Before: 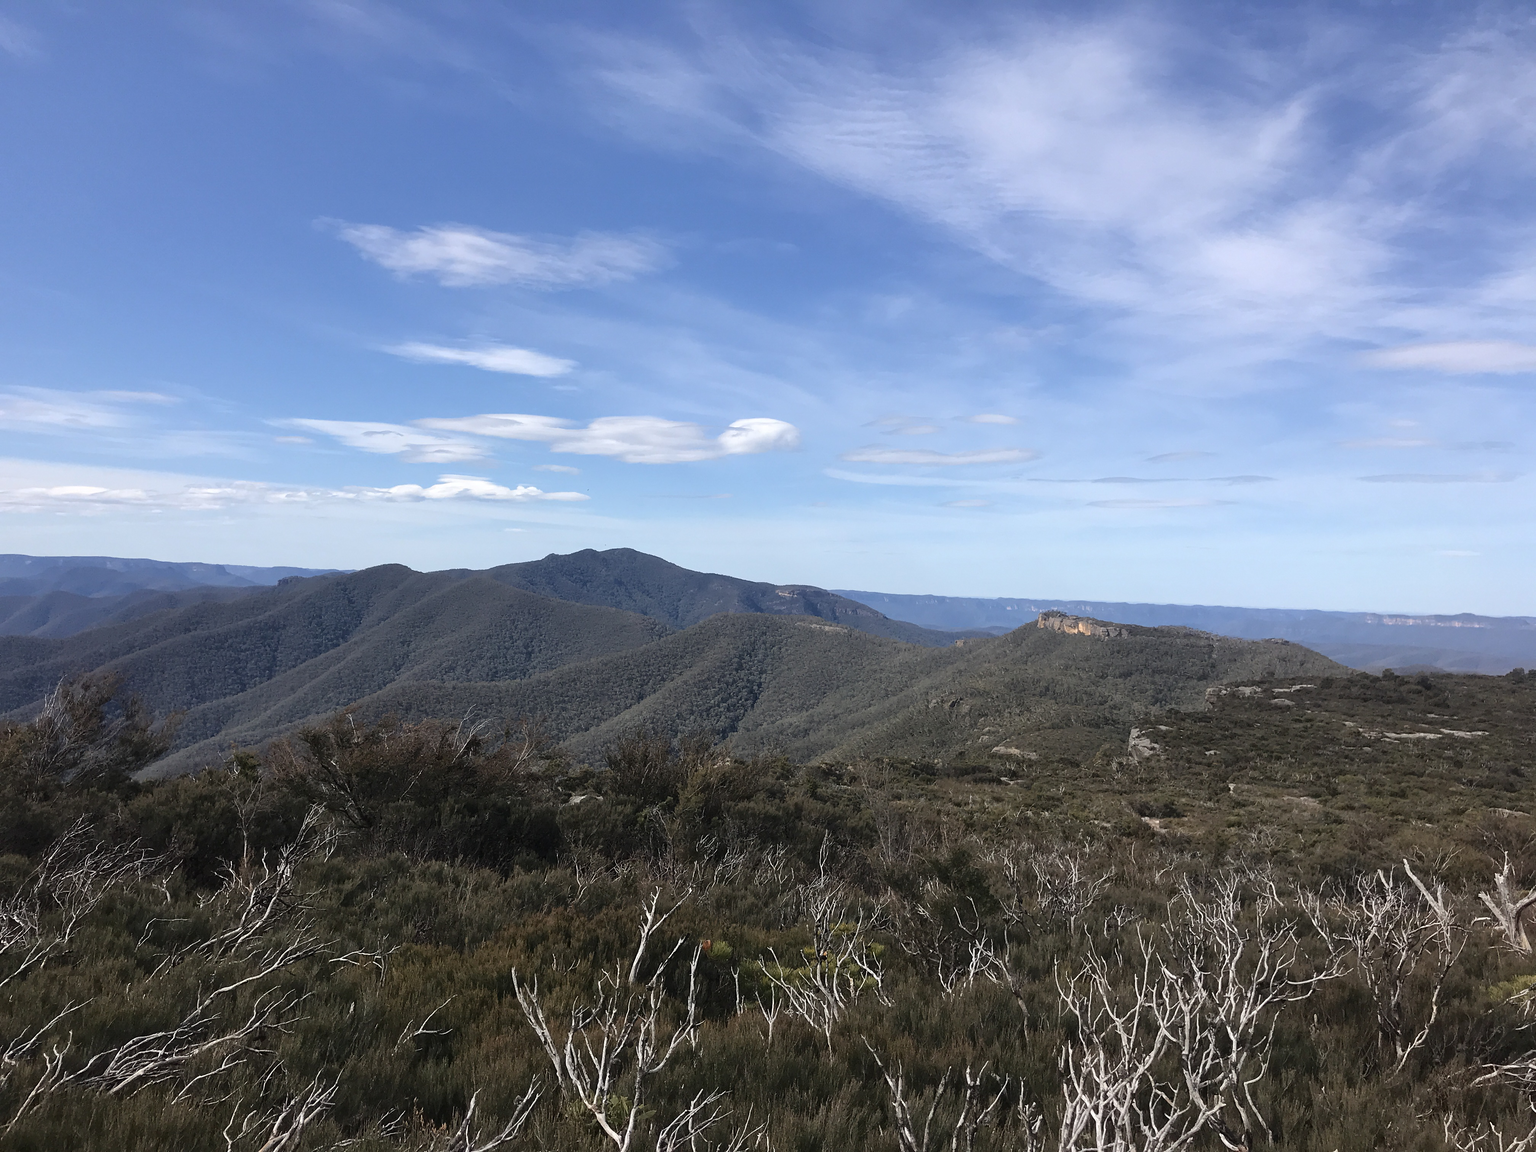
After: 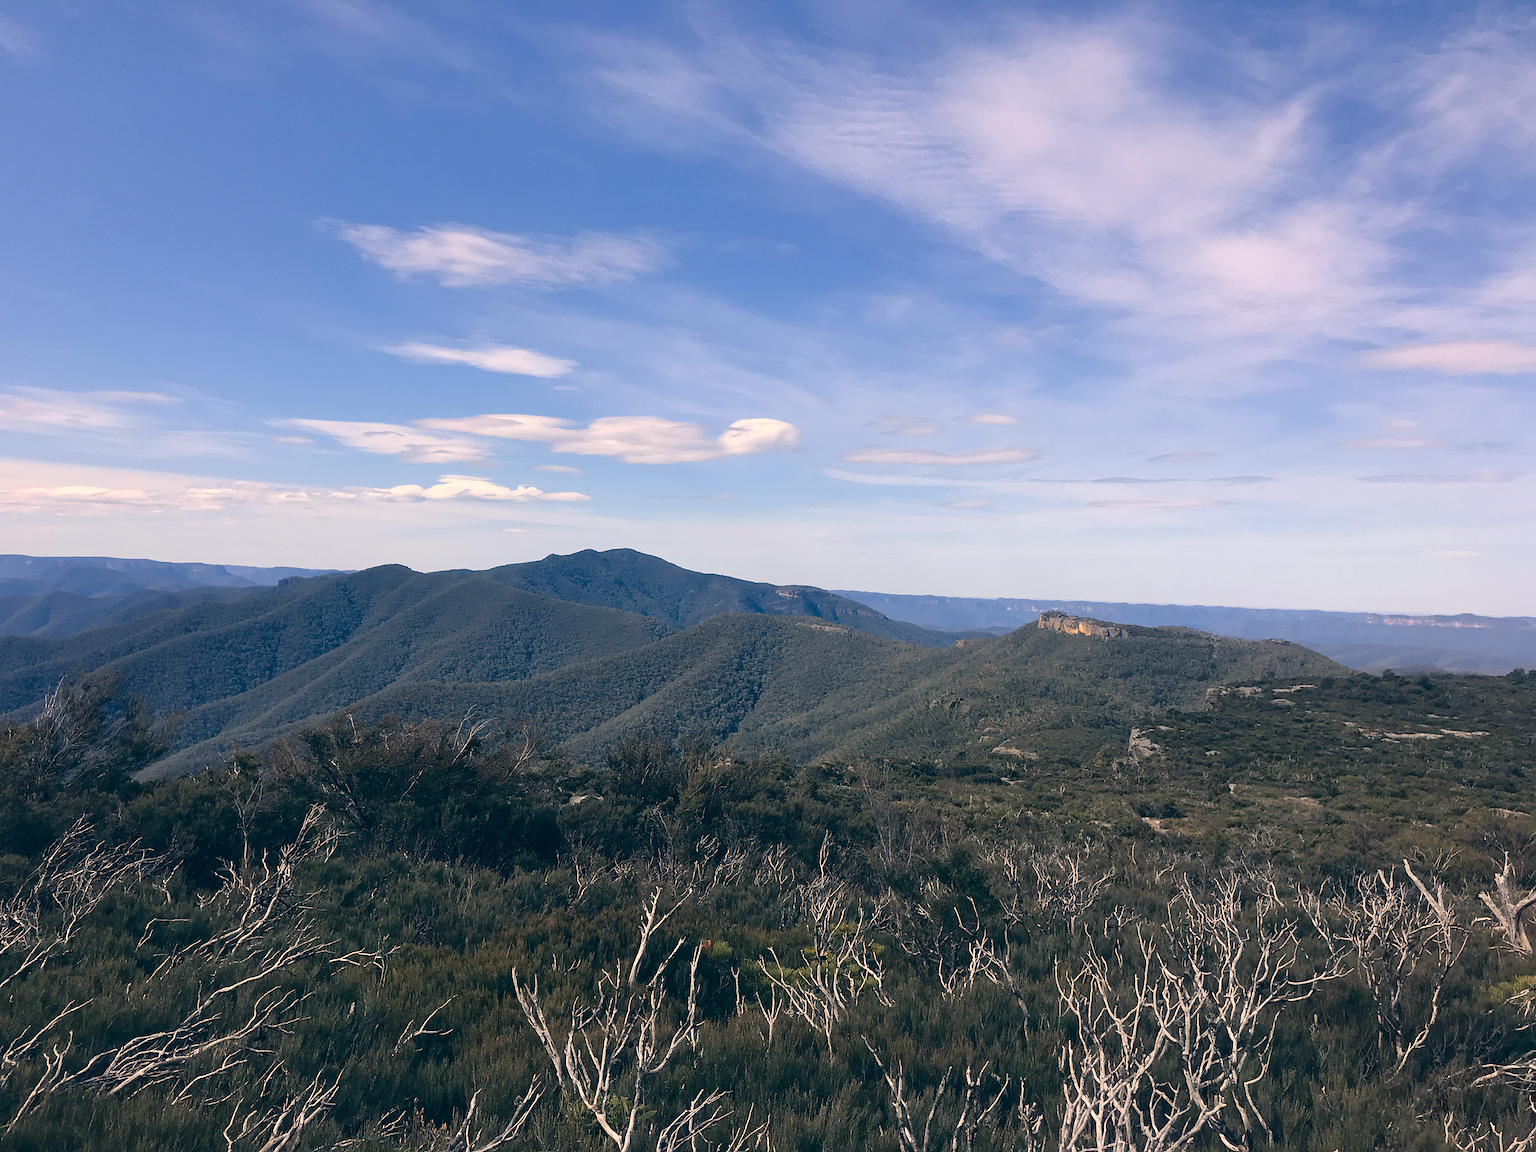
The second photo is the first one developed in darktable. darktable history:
color correction: highlights a* 10.32, highlights b* 14.66, shadows a* -9.59, shadows b* -15.02
sharpen: amount 0.2
